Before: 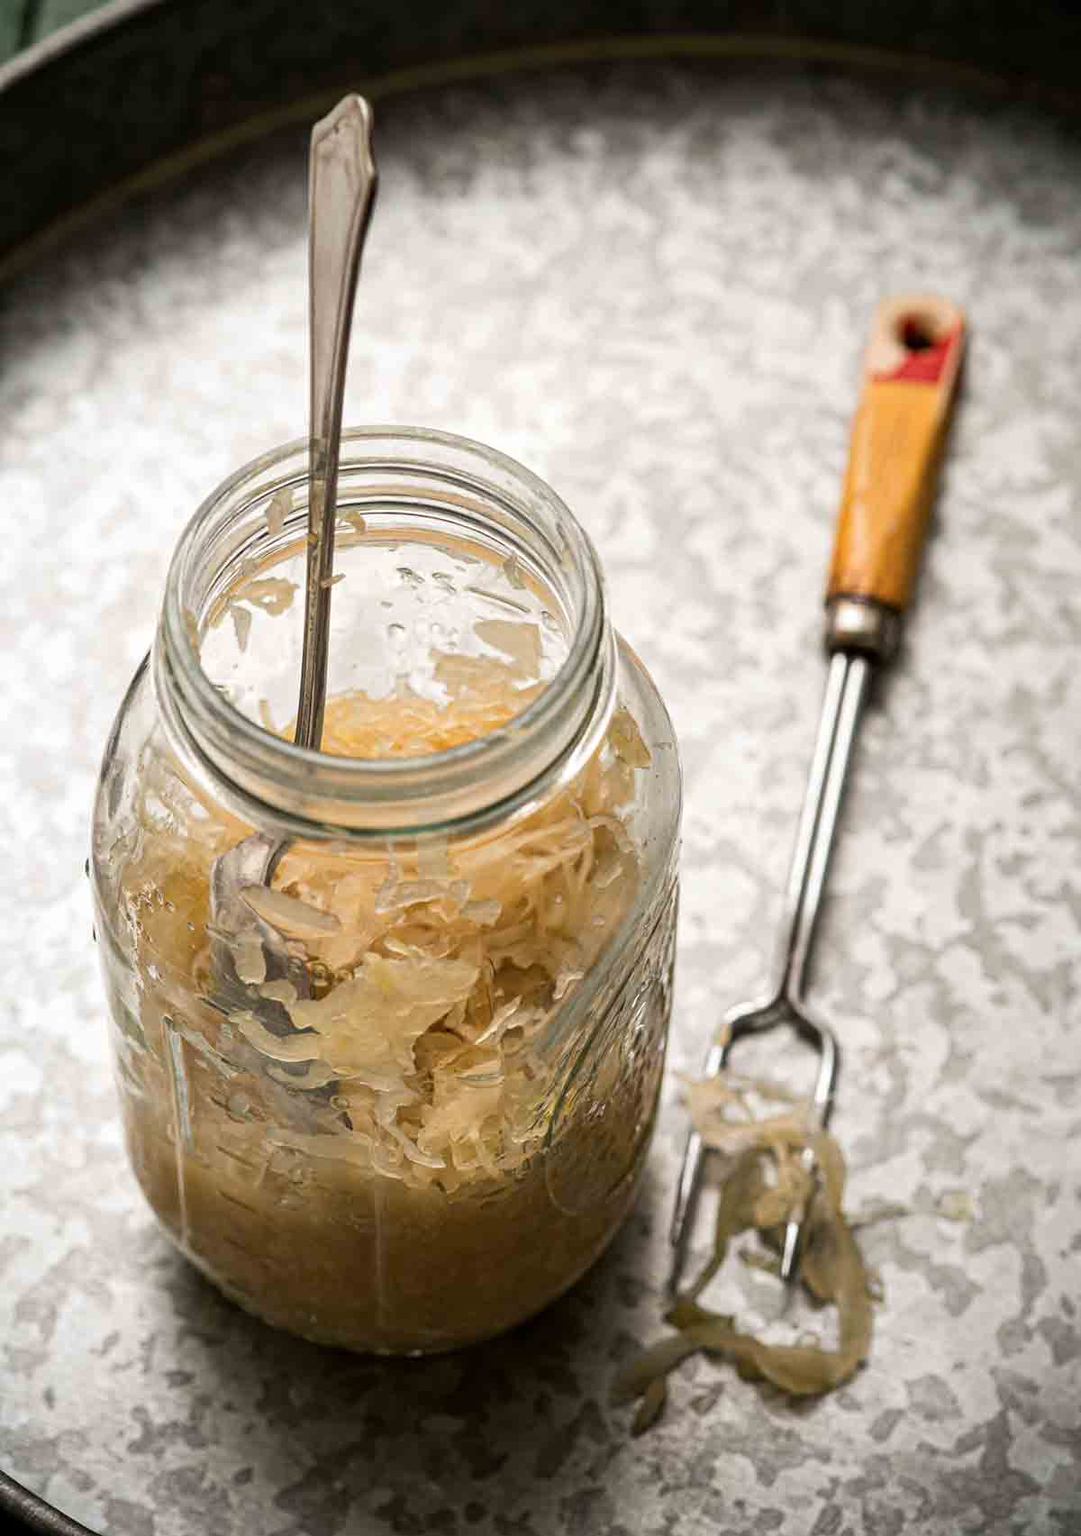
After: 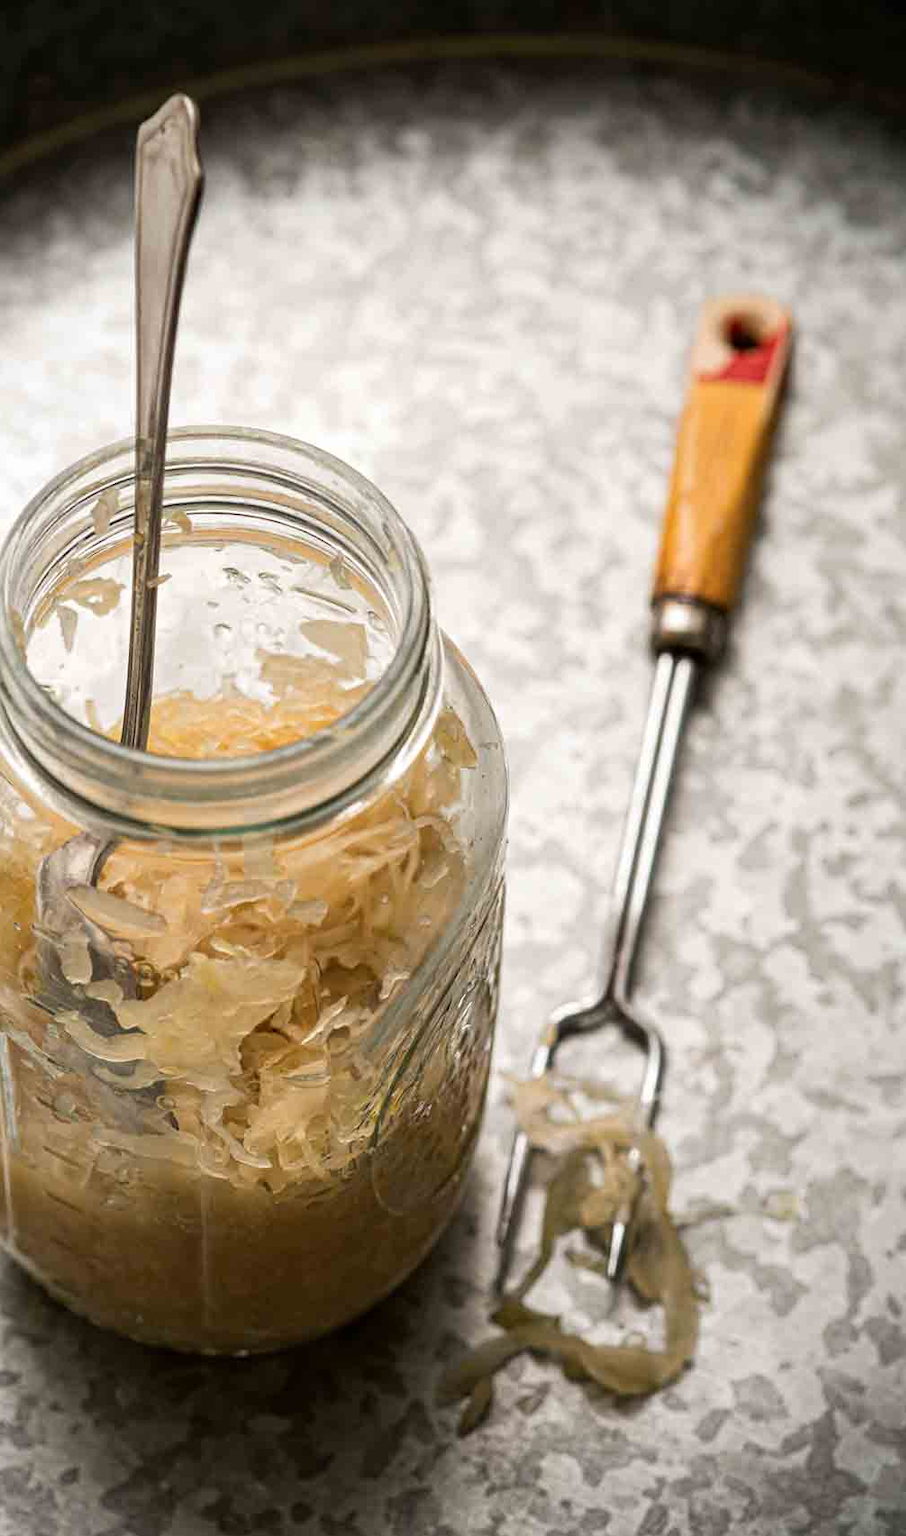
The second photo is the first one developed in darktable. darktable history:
vibrance: vibrance 0%
crop: left 16.145%
